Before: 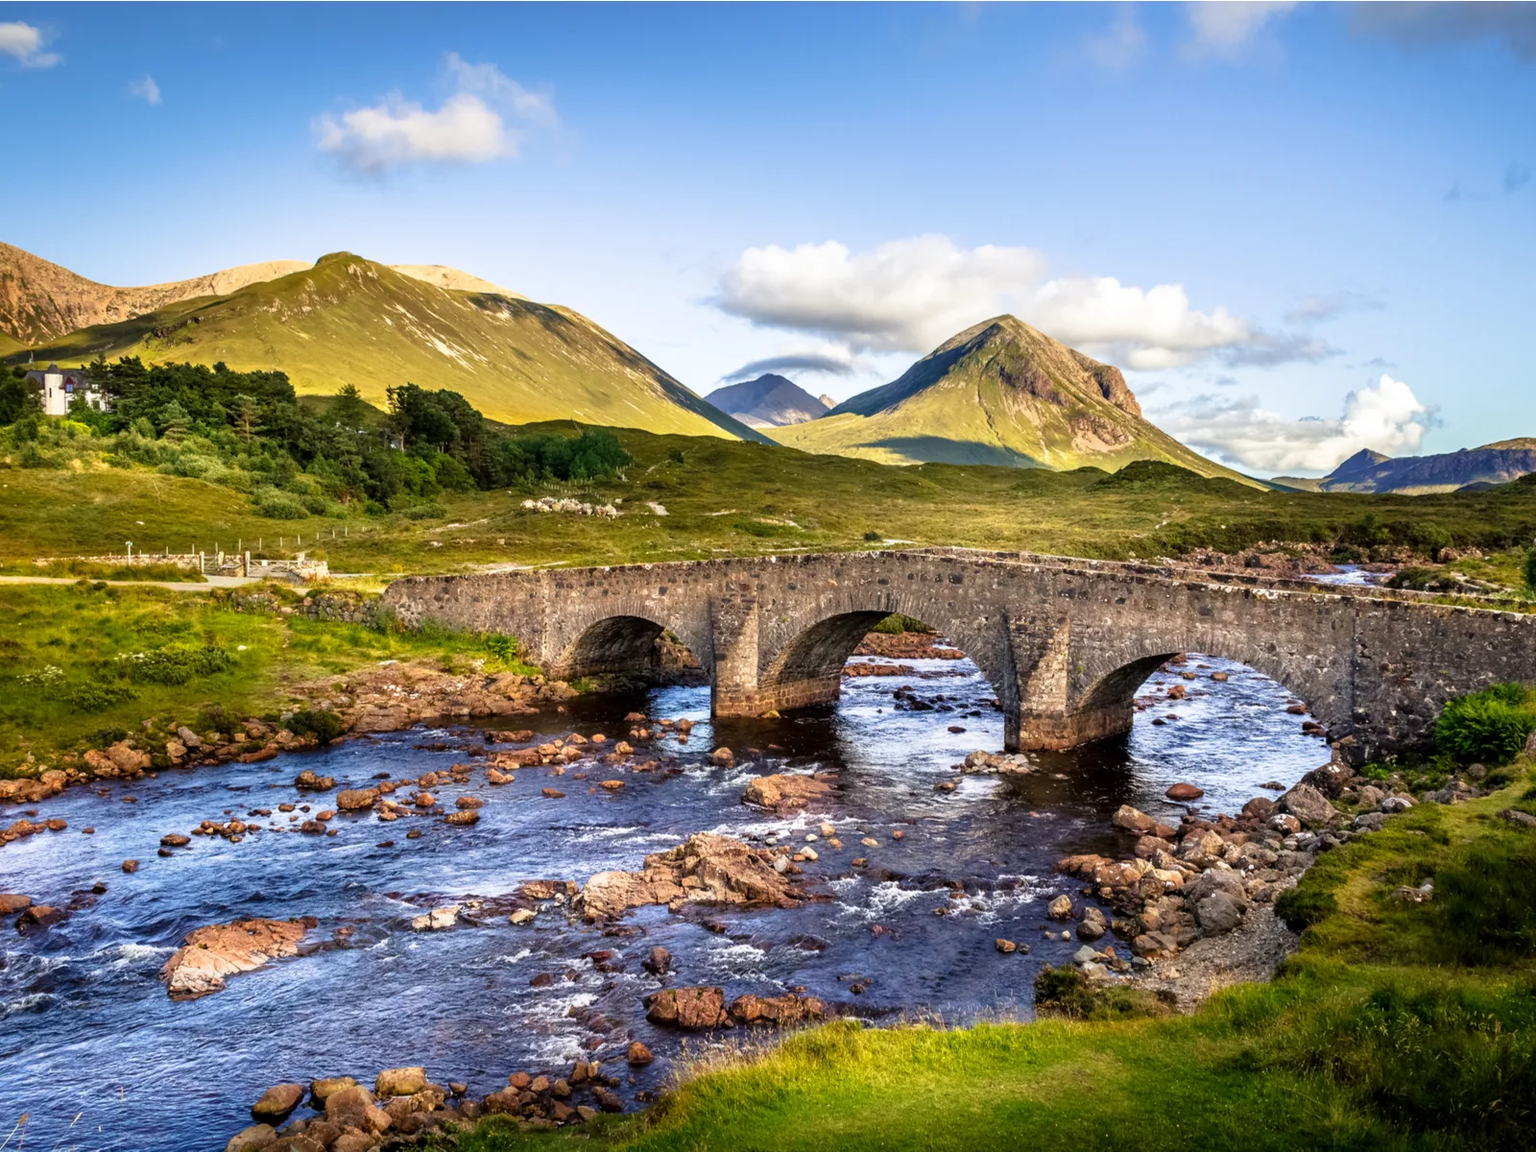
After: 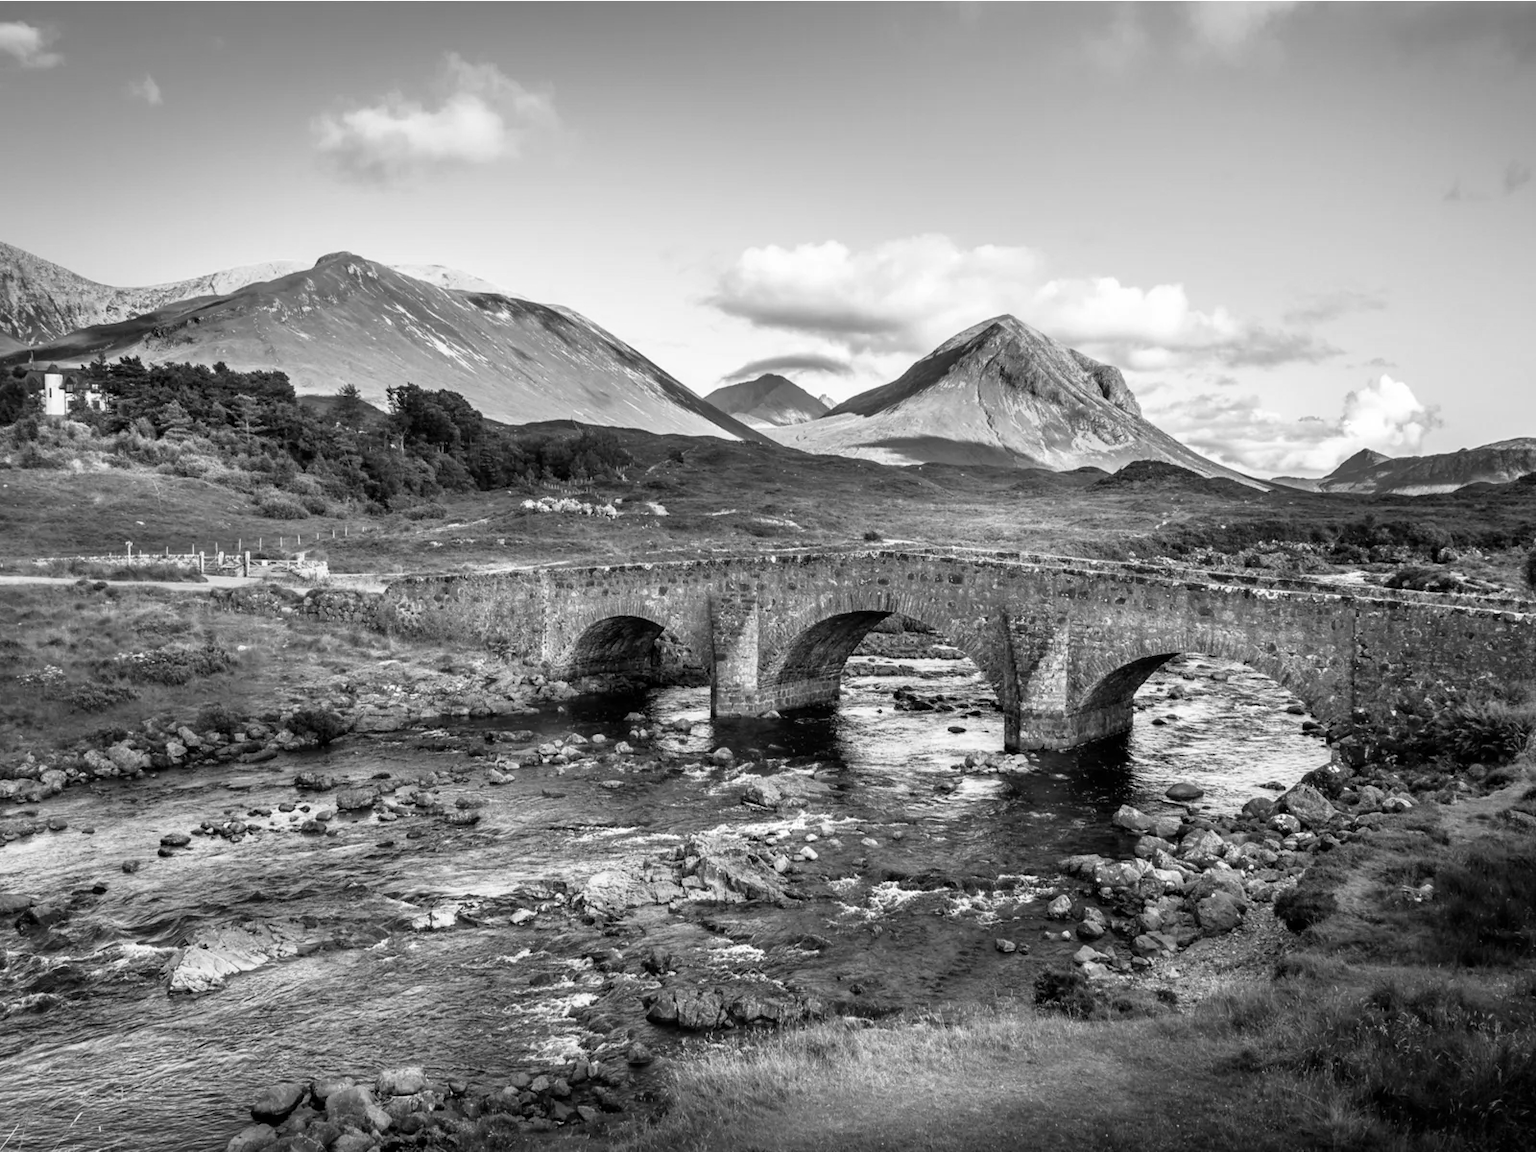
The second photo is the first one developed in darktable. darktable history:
monochrome: on, module defaults
exposure: compensate highlight preservation false
